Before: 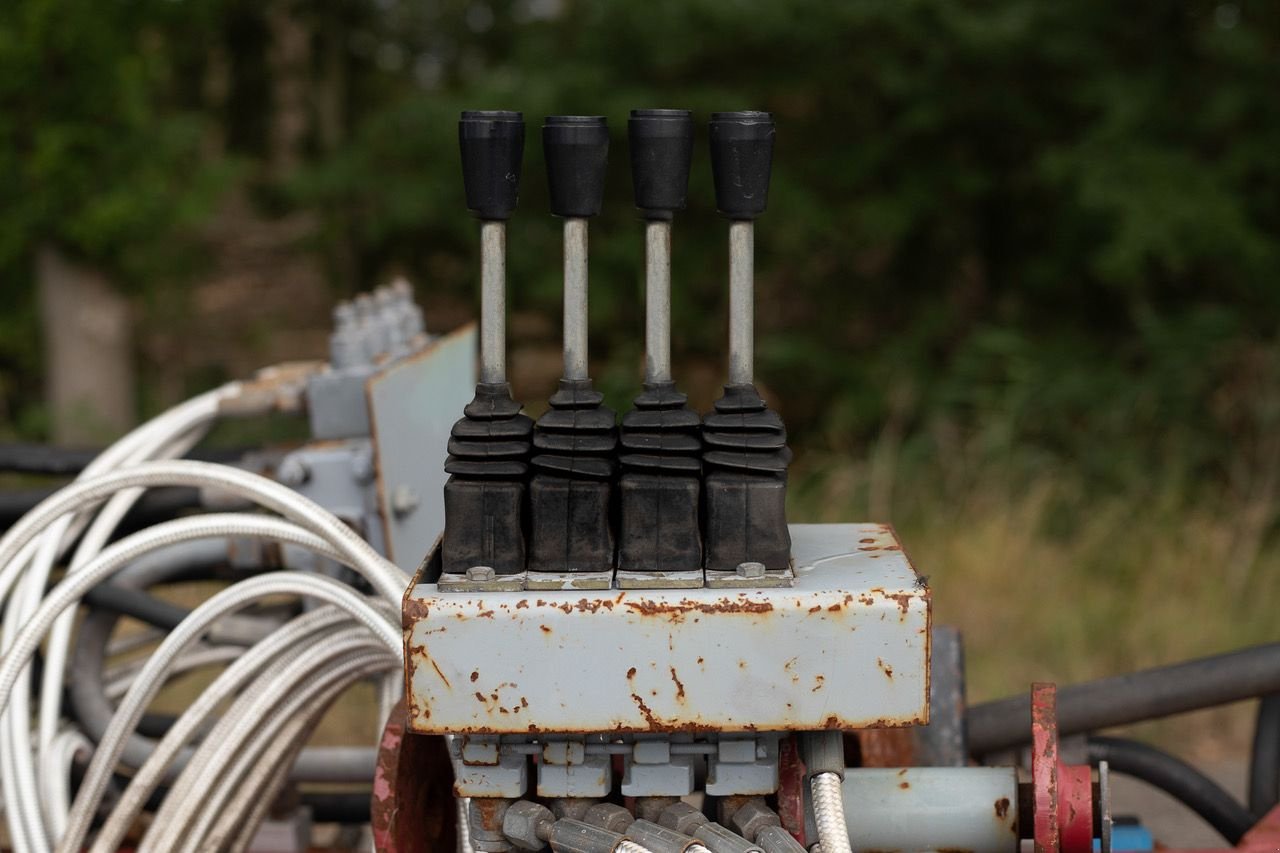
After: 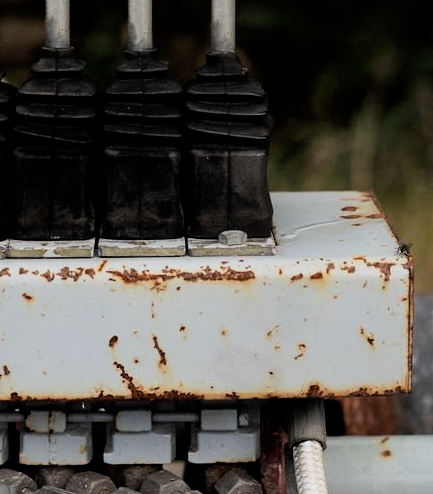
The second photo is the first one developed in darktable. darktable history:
crop: left 40.51%, top 39.008%, right 25.653%, bottom 2.995%
filmic rgb: black relative exposure -5.04 EV, white relative exposure 3.97 EV, threshold 3 EV, hardness 2.9, contrast 1.402, highlights saturation mix -30.18%, enable highlight reconstruction true
